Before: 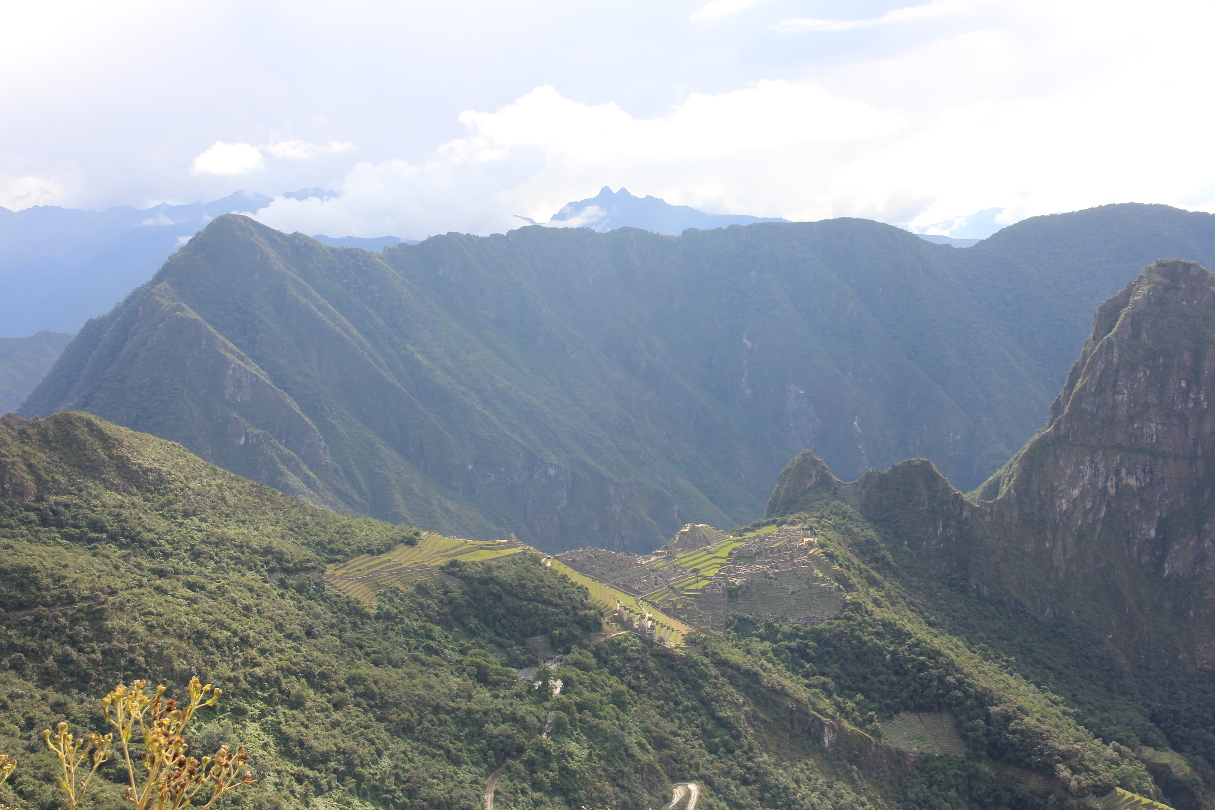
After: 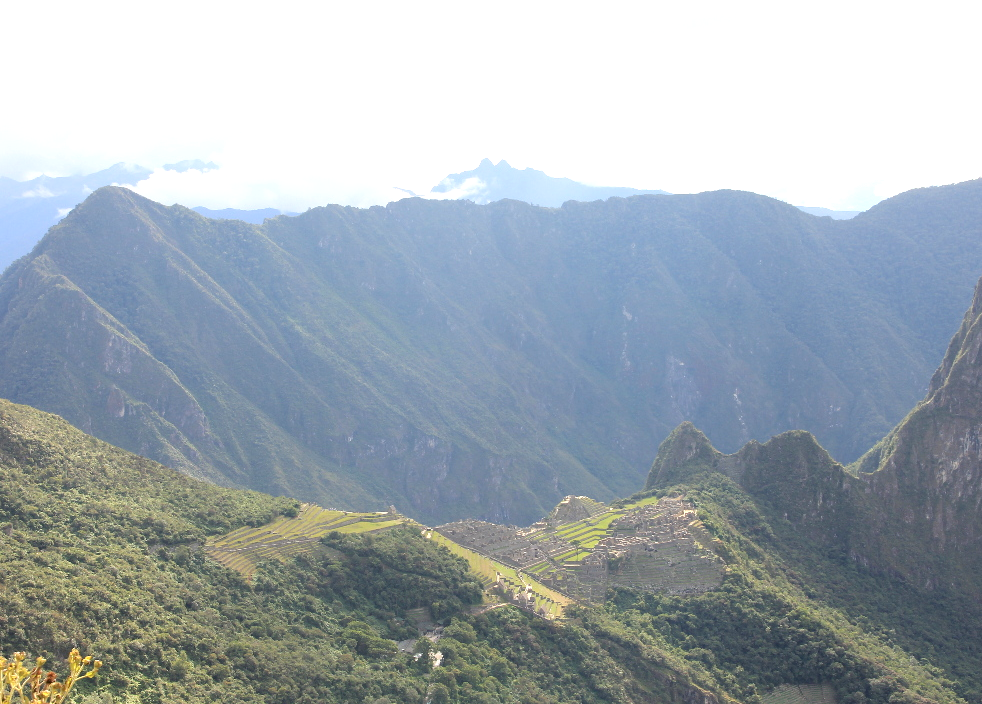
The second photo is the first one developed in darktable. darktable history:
crop: left 9.929%, top 3.475%, right 9.188%, bottom 9.529%
exposure: black level correction 0.005, exposure 0.417 EV, compensate highlight preservation false
